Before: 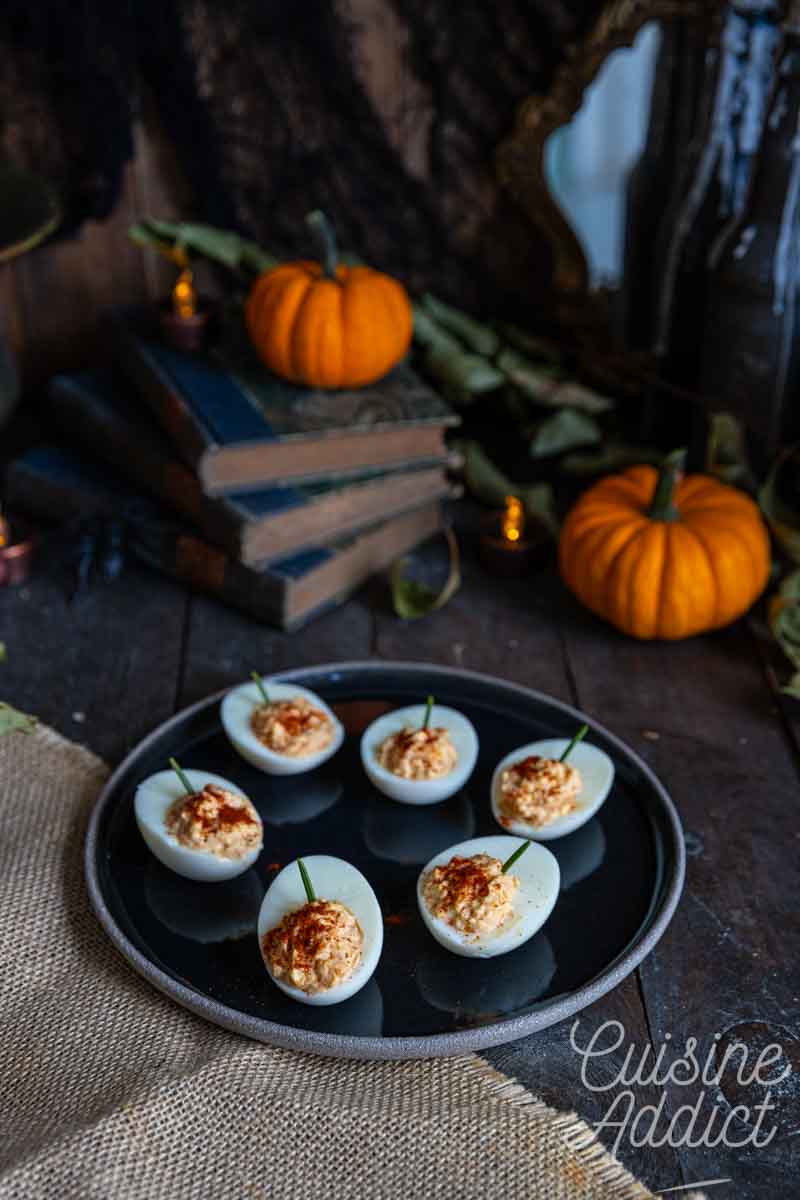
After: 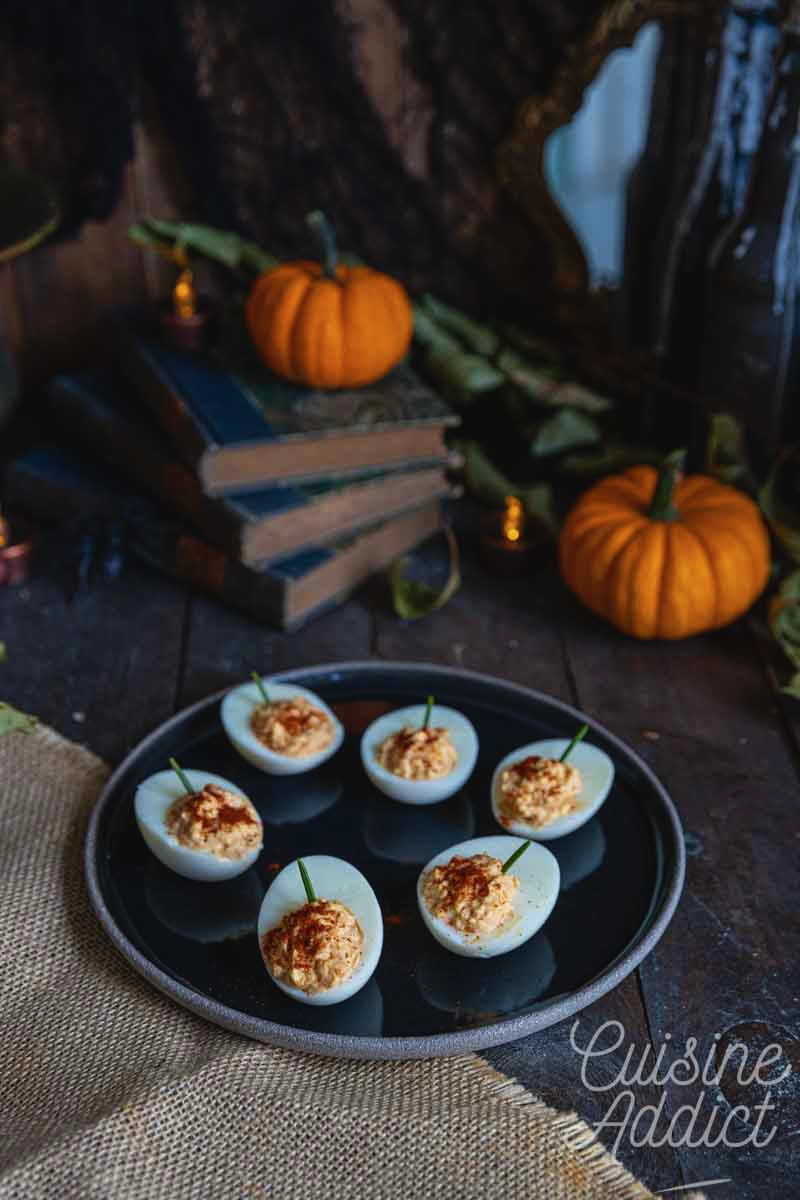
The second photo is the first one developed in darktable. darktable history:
contrast brightness saturation: contrast -0.08, brightness -0.04, saturation -0.11
velvia: on, module defaults
